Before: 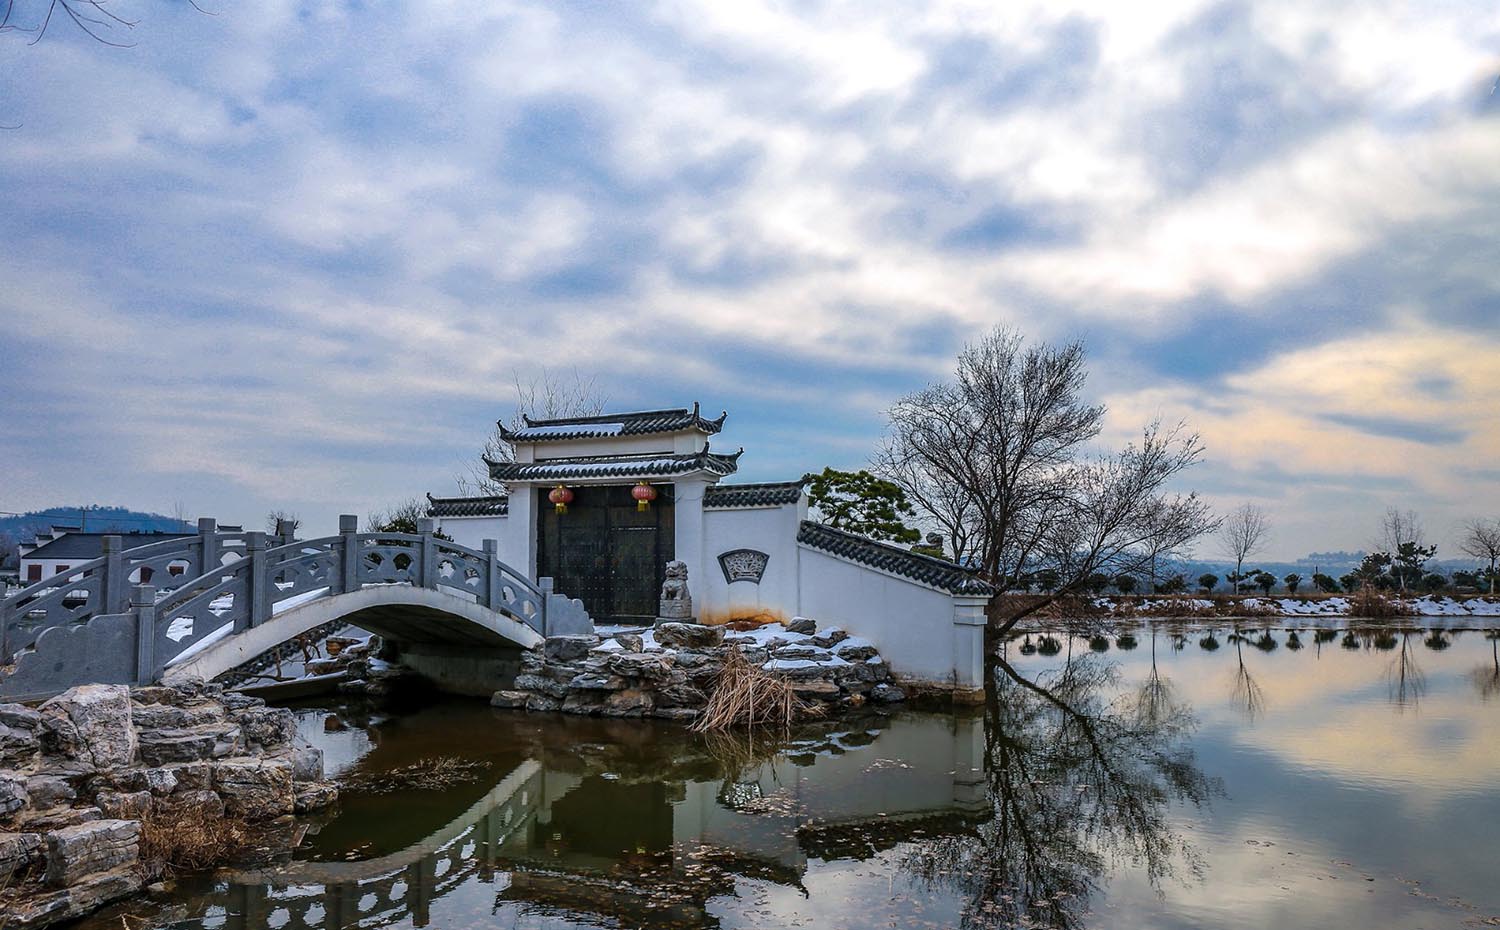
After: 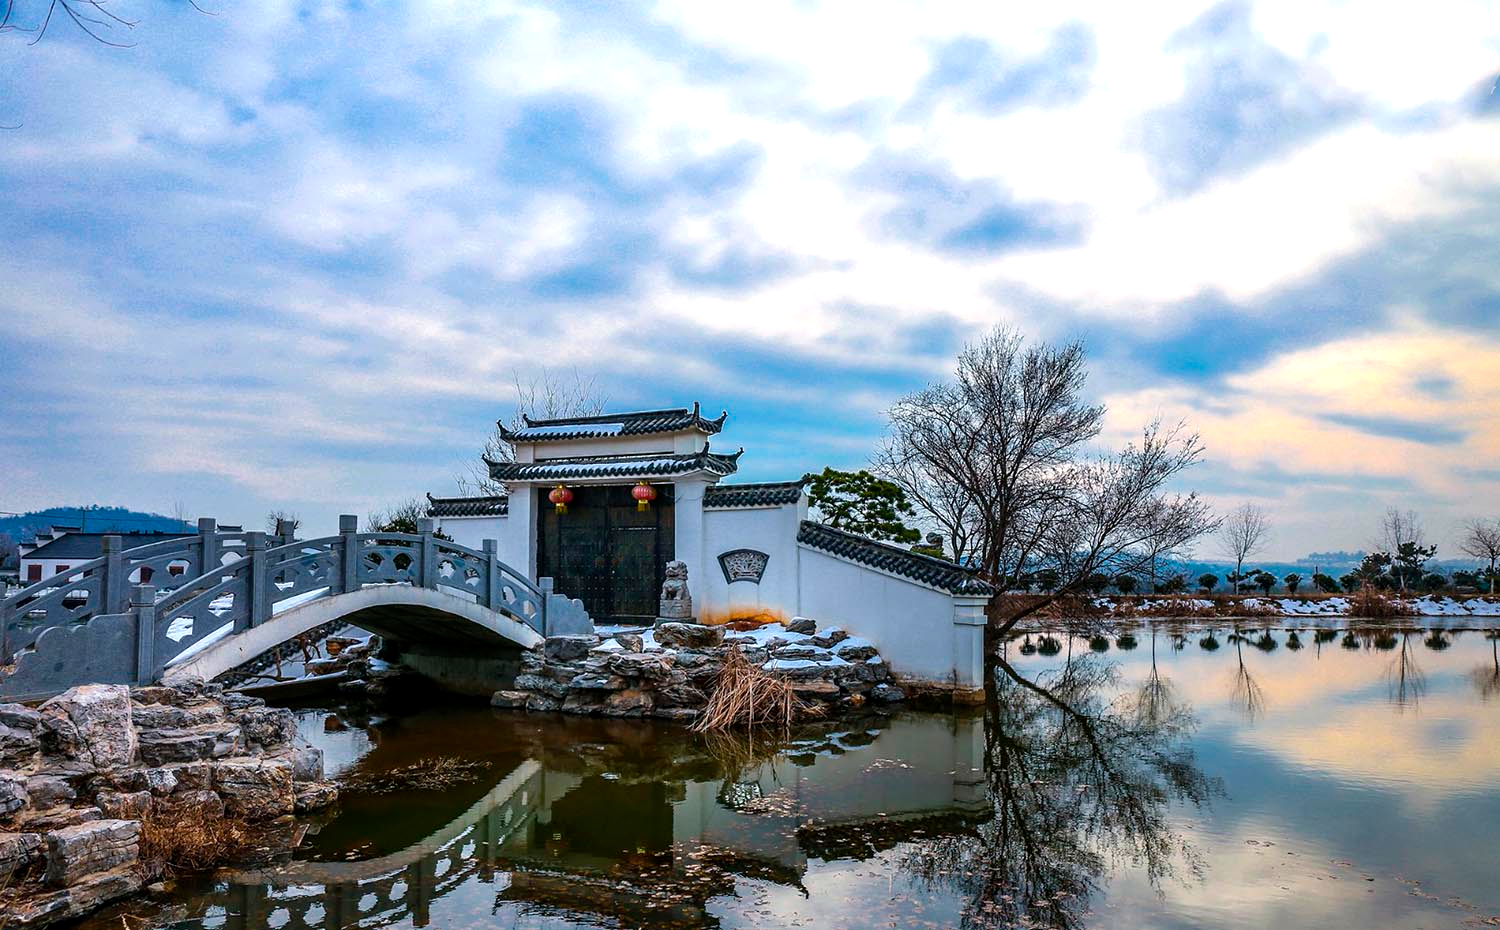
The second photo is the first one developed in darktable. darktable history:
color balance rgb: perceptual saturation grading › global saturation 19.442%, perceptual brilliance grading › highlights 10.345%, perceptual brilliance grading › mid-tones 5.452%
